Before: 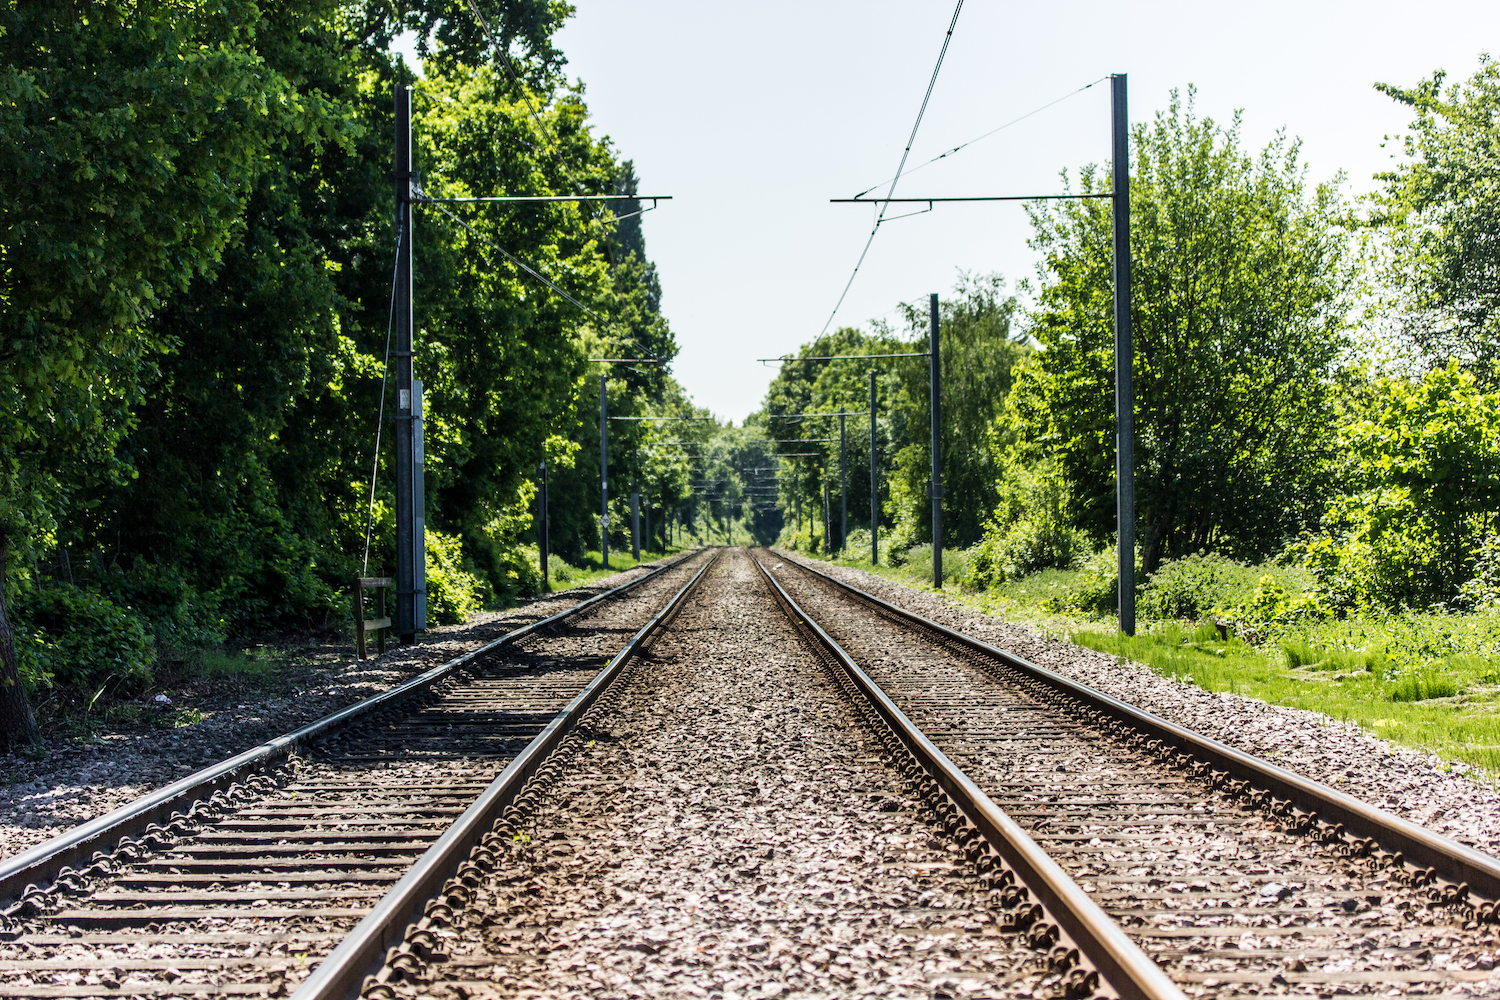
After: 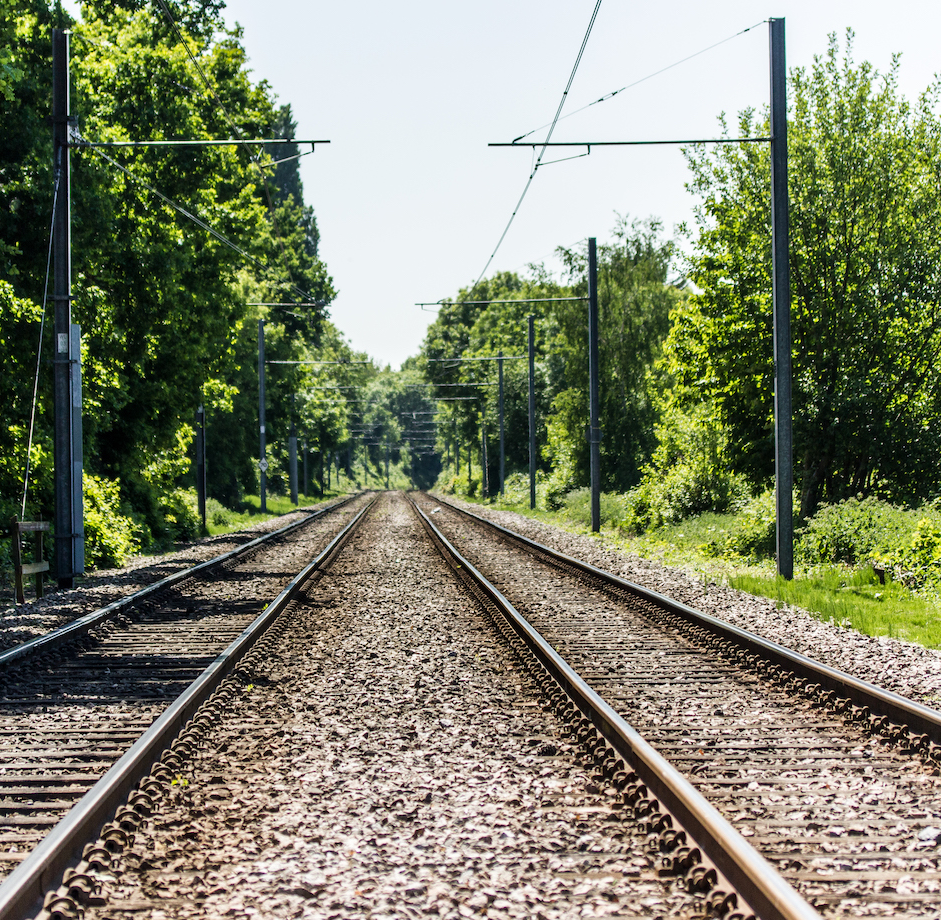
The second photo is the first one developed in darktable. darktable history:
crop and rotate: left 22.84%, top 5.634%, right 14.371%, bottom 2.291%
